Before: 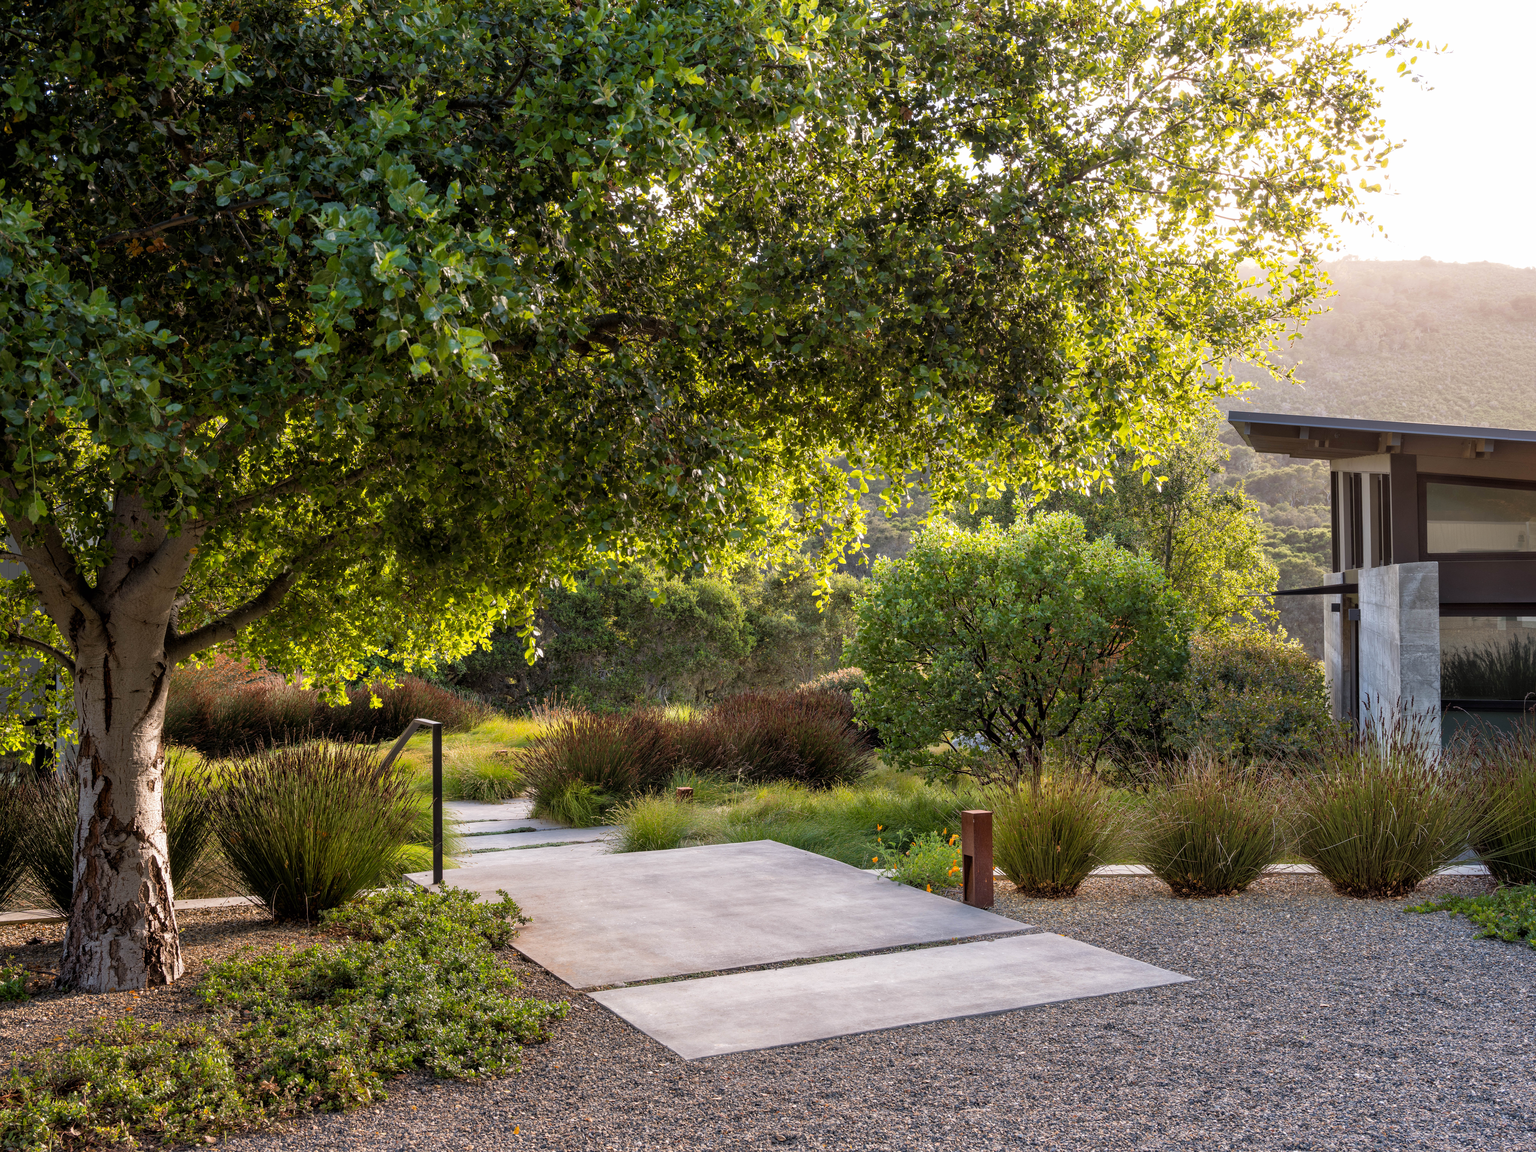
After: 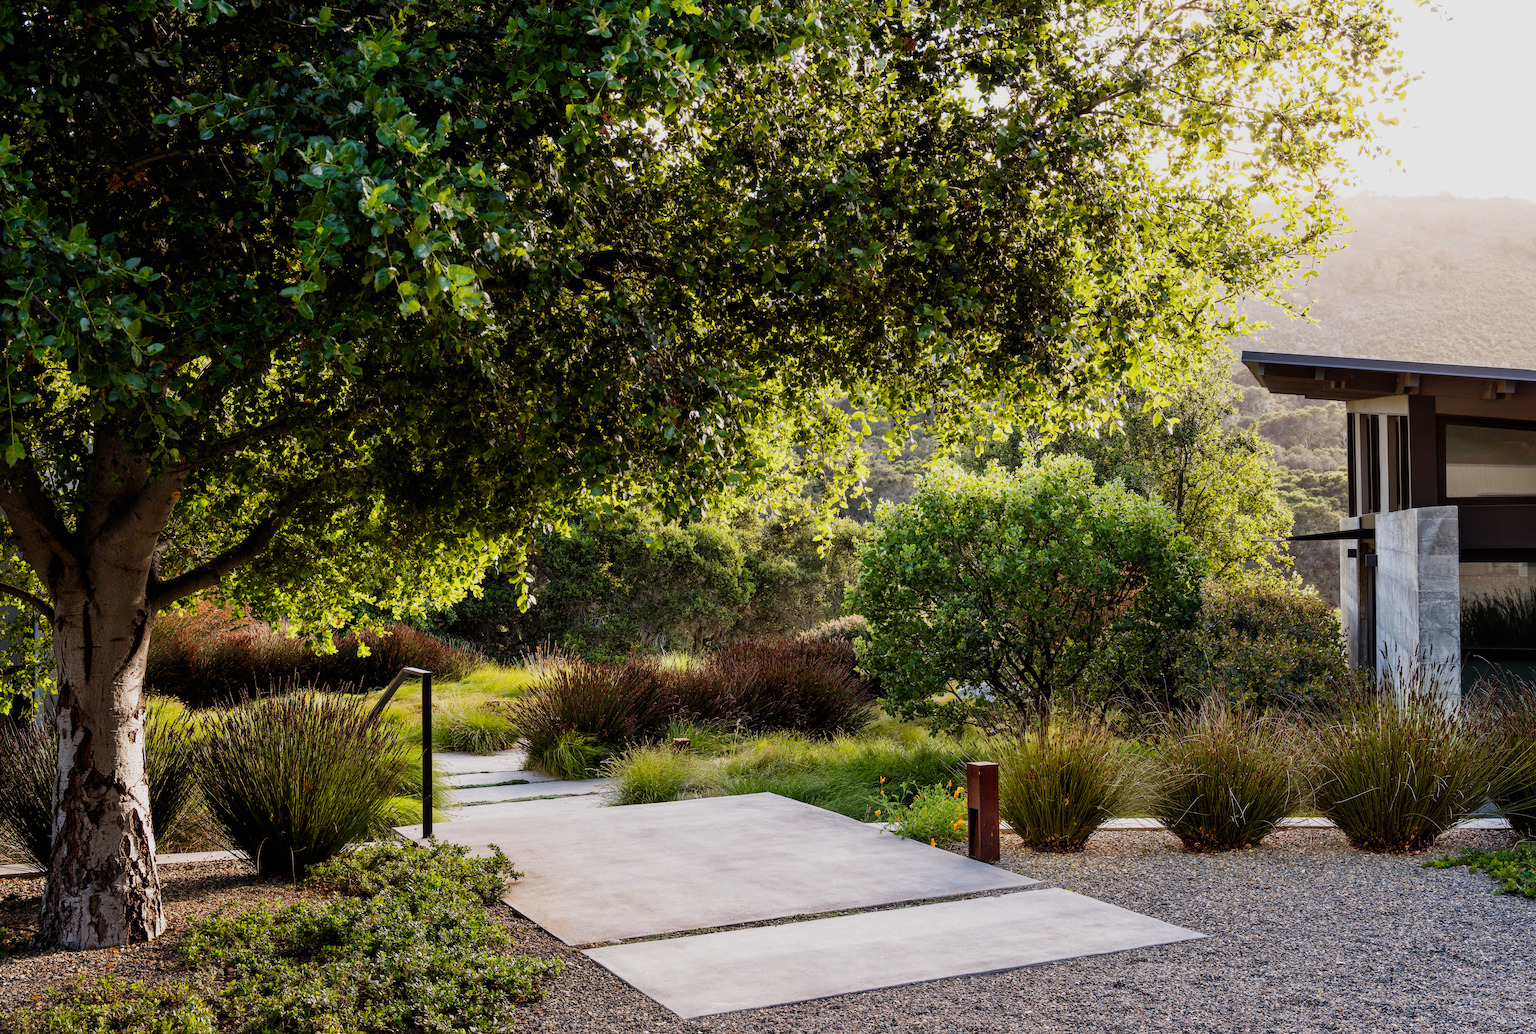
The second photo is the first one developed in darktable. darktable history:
crop: left 1.507%, top 6.147%, right 1.379%, bottom 6.637%
sigmoid: contrast 1.8, skew -0.2, preserve hue 0%, red attenuation 0.1, red rotation 0.035, green attenuation 0.1, green rotation -0.017, blue attenuation 0.15, blue rotation -0.052, base primaries Rec2020
